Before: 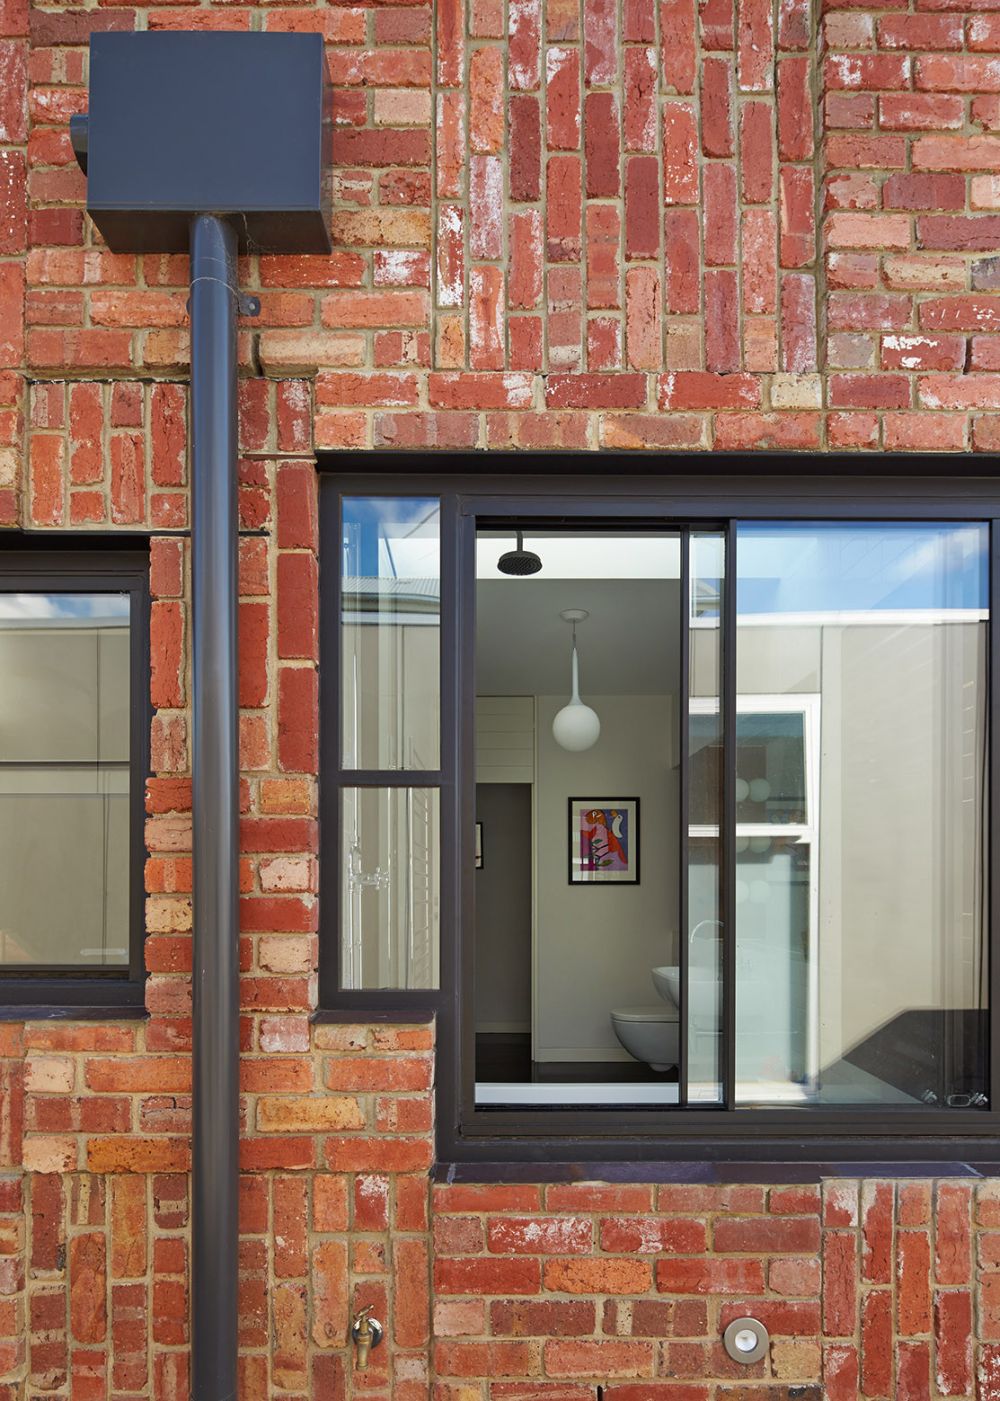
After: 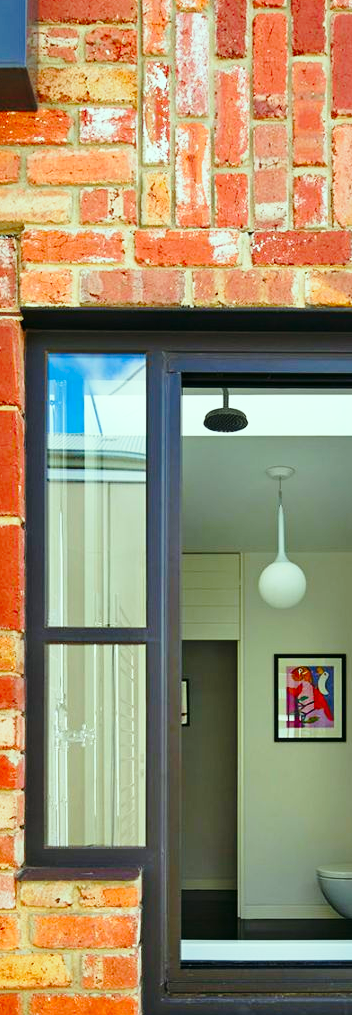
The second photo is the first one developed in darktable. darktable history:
color correction: highlights a* -7.33, highlights b* 1.26, shadows a* -3.55, saturation 1.4
base curve: curves: ch0 [(0, 0) (0.028, 0.03) (0.121, 0.232) (0.46, 0.748) (0.859, 0.968) (1, 1)], preserve colors none
crop and rotate: left 29.476%, top 10.214%, right 35.32%, bottom 17.333%
